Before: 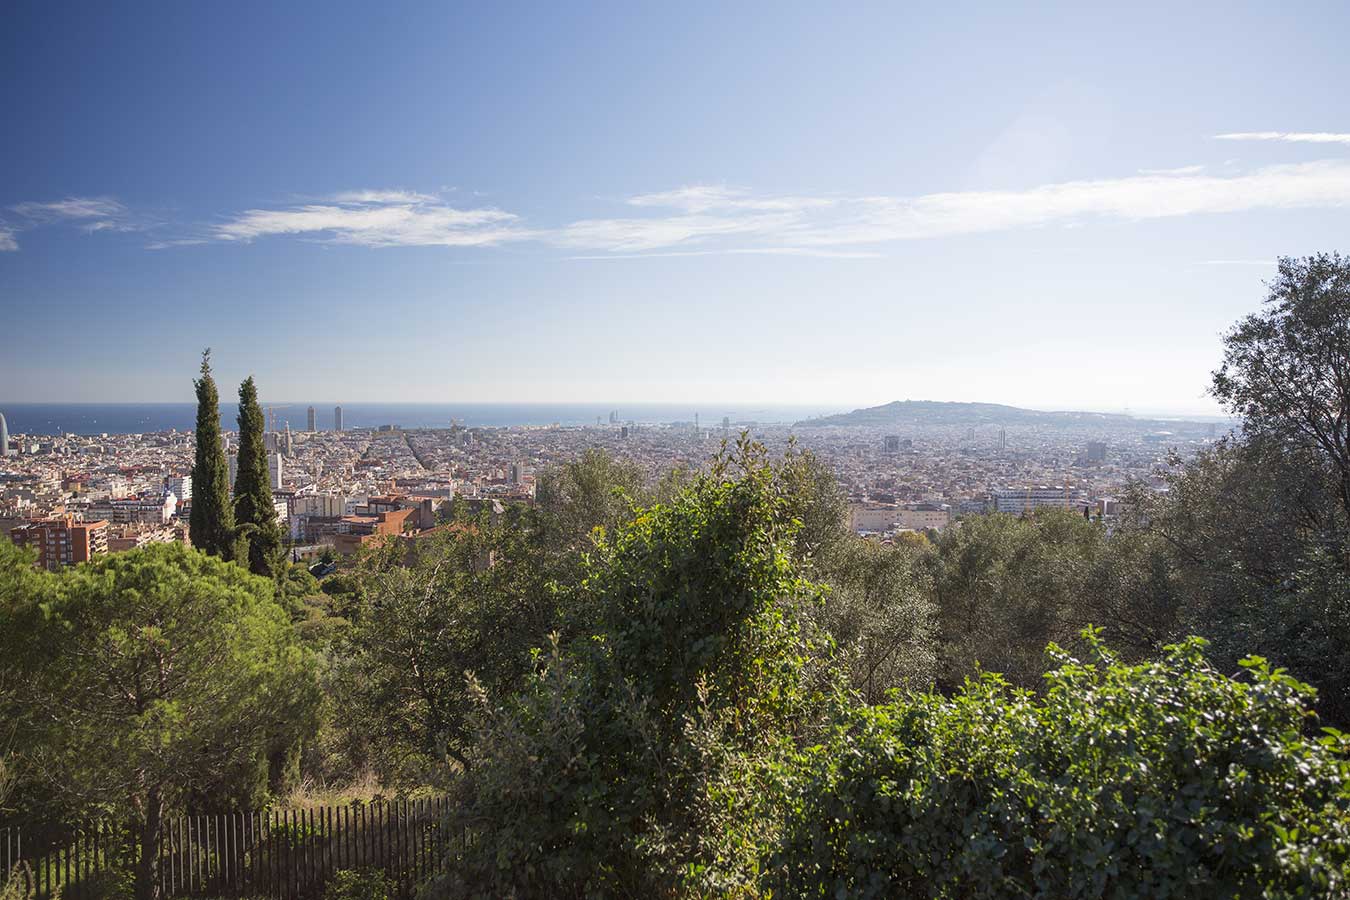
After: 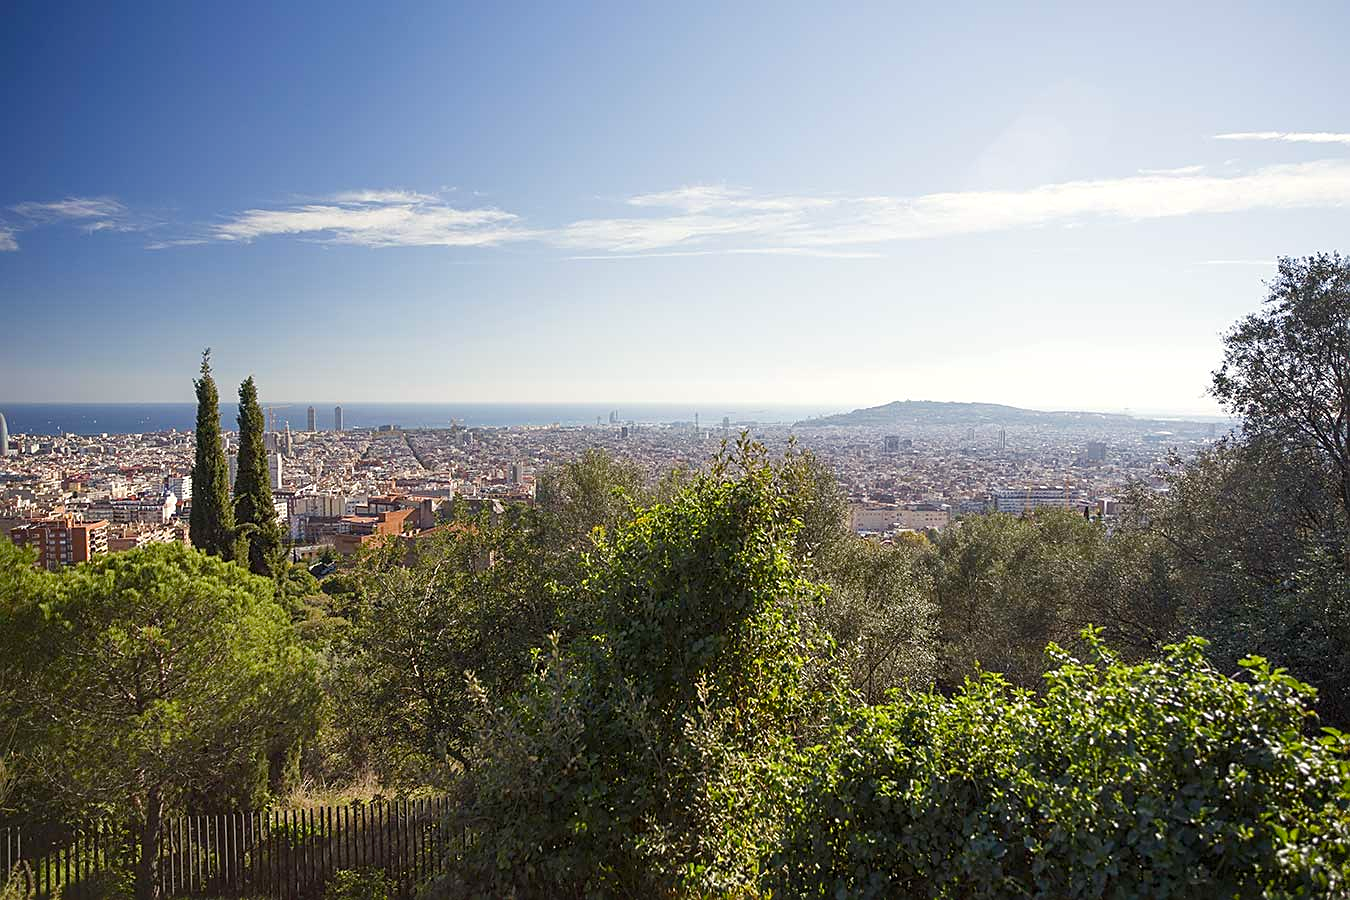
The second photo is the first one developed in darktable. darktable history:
color balance rgb: highlights gain › luminance 6.185%, highlights gain › chroma 1.338%, highlights gain › hue 87.76°, perceptual saturation grading › global saturation 20%, perceptual saturation grading › highlights -24.738%, perceptual saturation grading › shadows 25.589%
sharpen: on, module defaults
